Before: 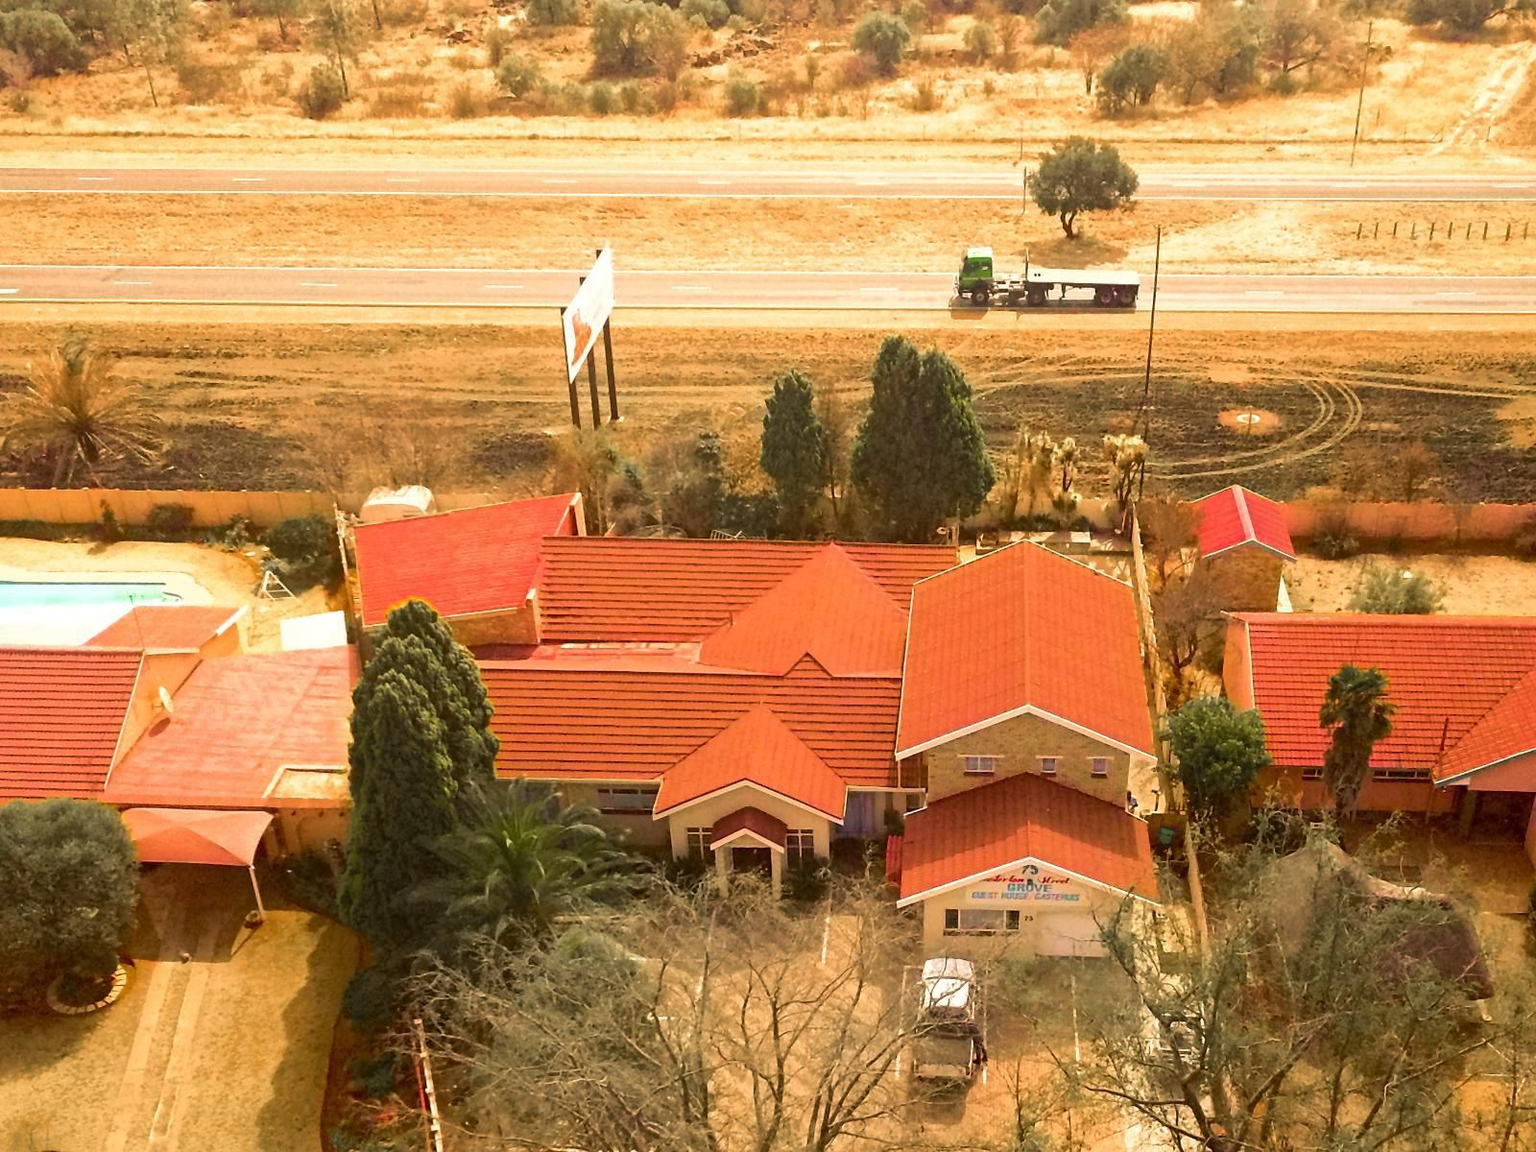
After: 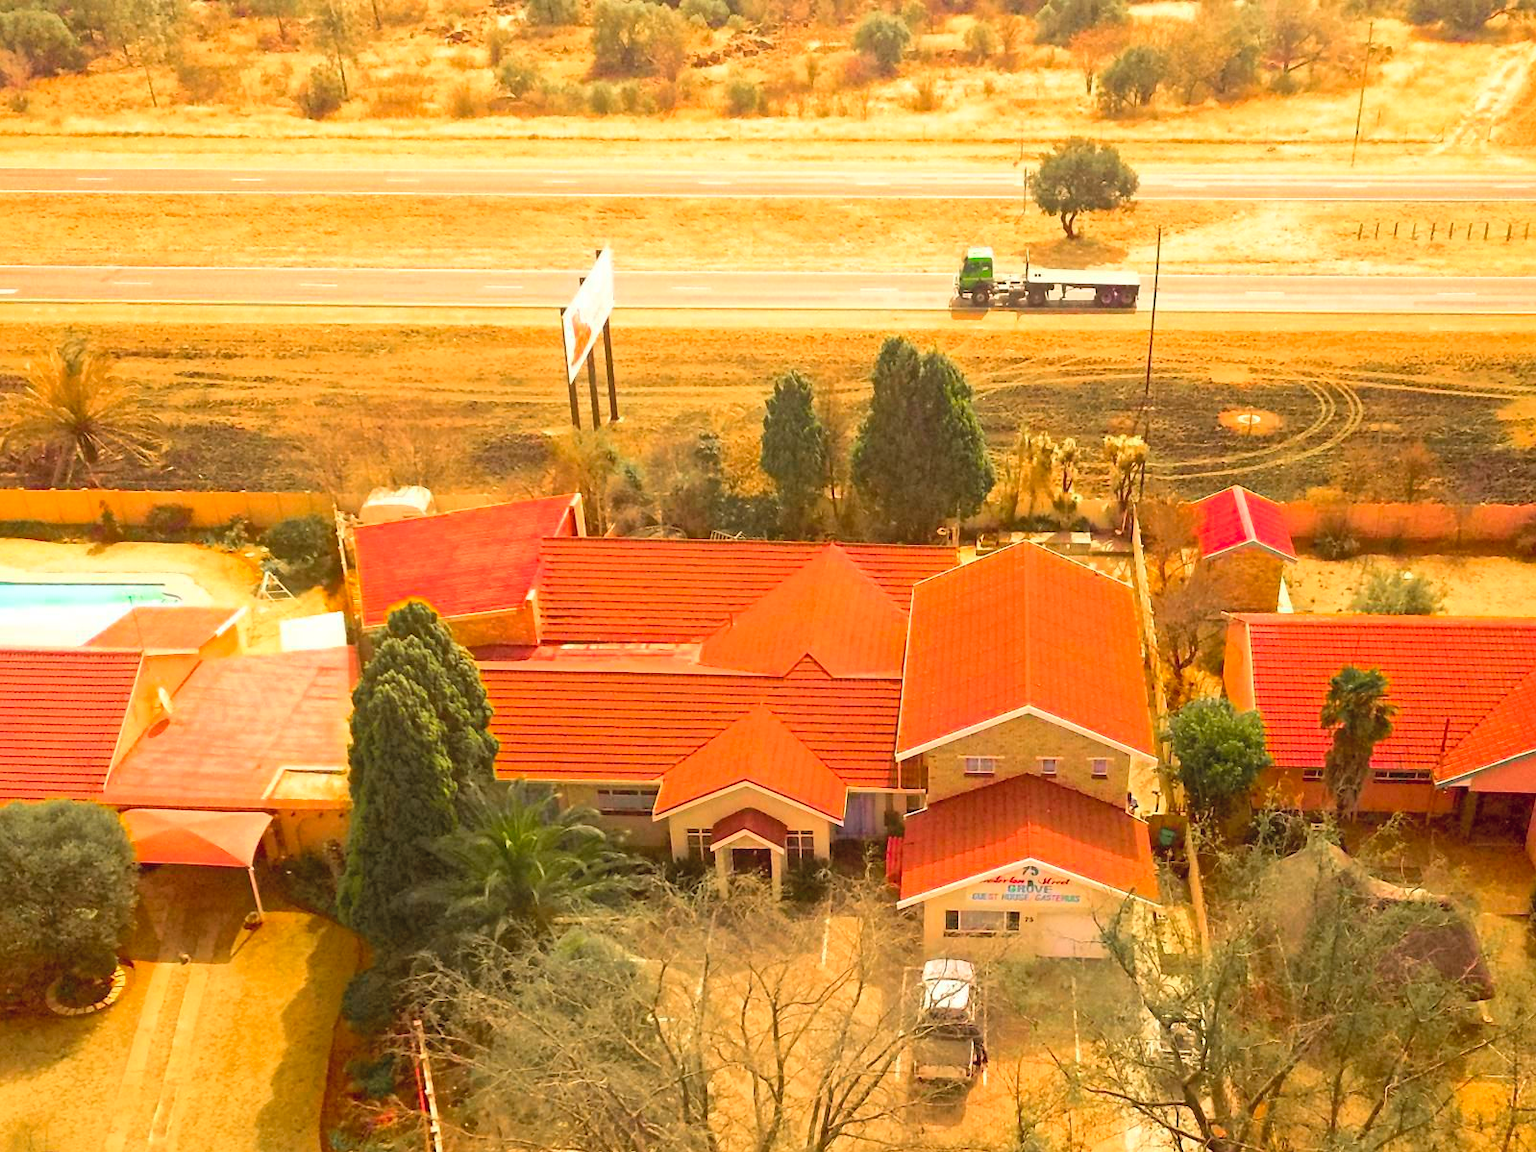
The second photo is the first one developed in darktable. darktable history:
crop and rotate: left 0.121%, bottom 0.002%
exposure: compensate highlight preservation false
contrast brightness saturation: contrast 0.07, brightness 0.176, saturation 0.417
